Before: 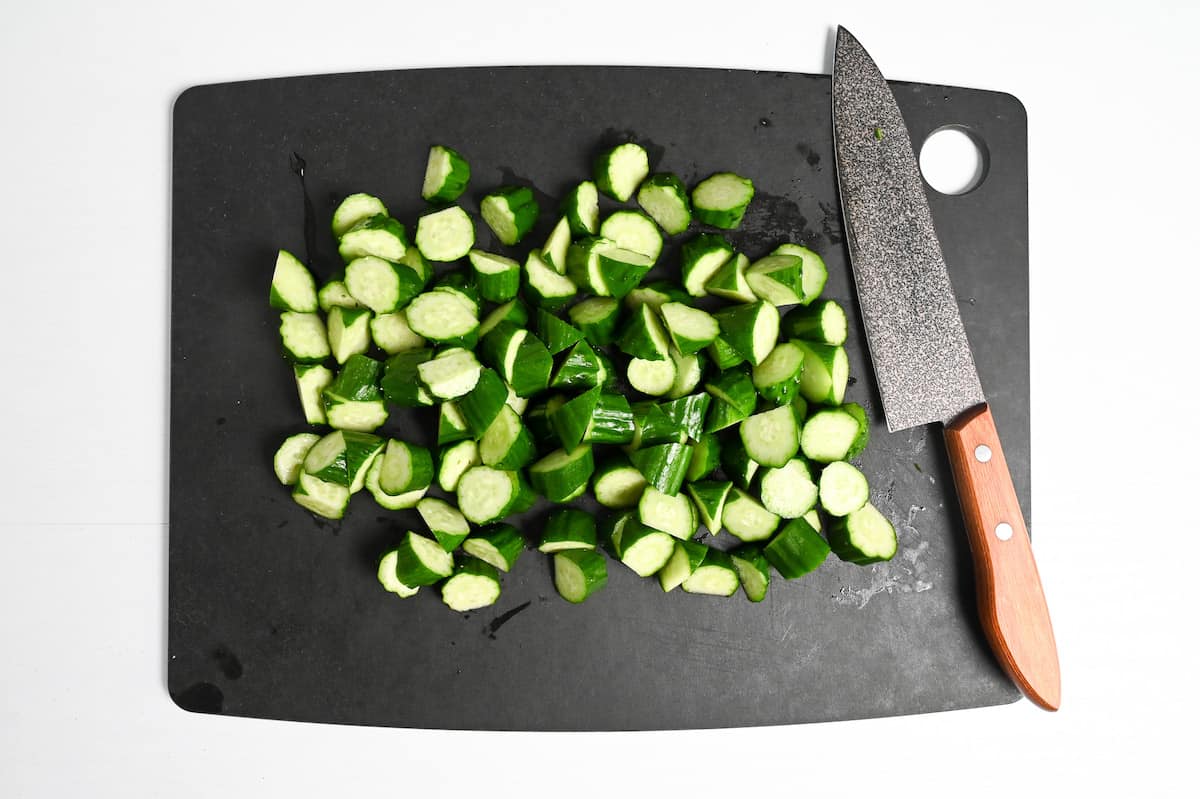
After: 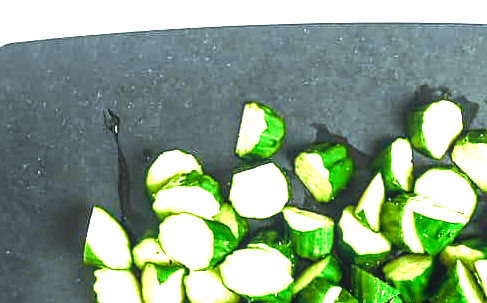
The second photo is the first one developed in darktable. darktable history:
color balance rgb: linear chroma grading › shadows -30.646%, linear chroma grading › global chroma 35.192%, perceptual saturation grading › global saturation 0.541%, perceptual saturation grading › highlights -32.855%, perceptual saturation grading › mid-tones 14.989%, perceptual saturation grading › shadows 47.774%, perceptual brilliance grading › highlights 19.423%, perceptual brilliance grading › mid-tones 20.623%, perceptual brilliance grading › shadows -20.267%, global vibrance 20.69%
color correction: highlights a* -10, highlights b* -10.02
exposure: black level correction 0.002, exposure 1.312 EV, compensate highlight preservation false
velvia: on, module defaults
levels: mode automatic
local contrast: on, module defaults
crop: left 15.522%, top 5.426%, right 43.858%, bottom 56.557%
sharpen: on, module defaults
